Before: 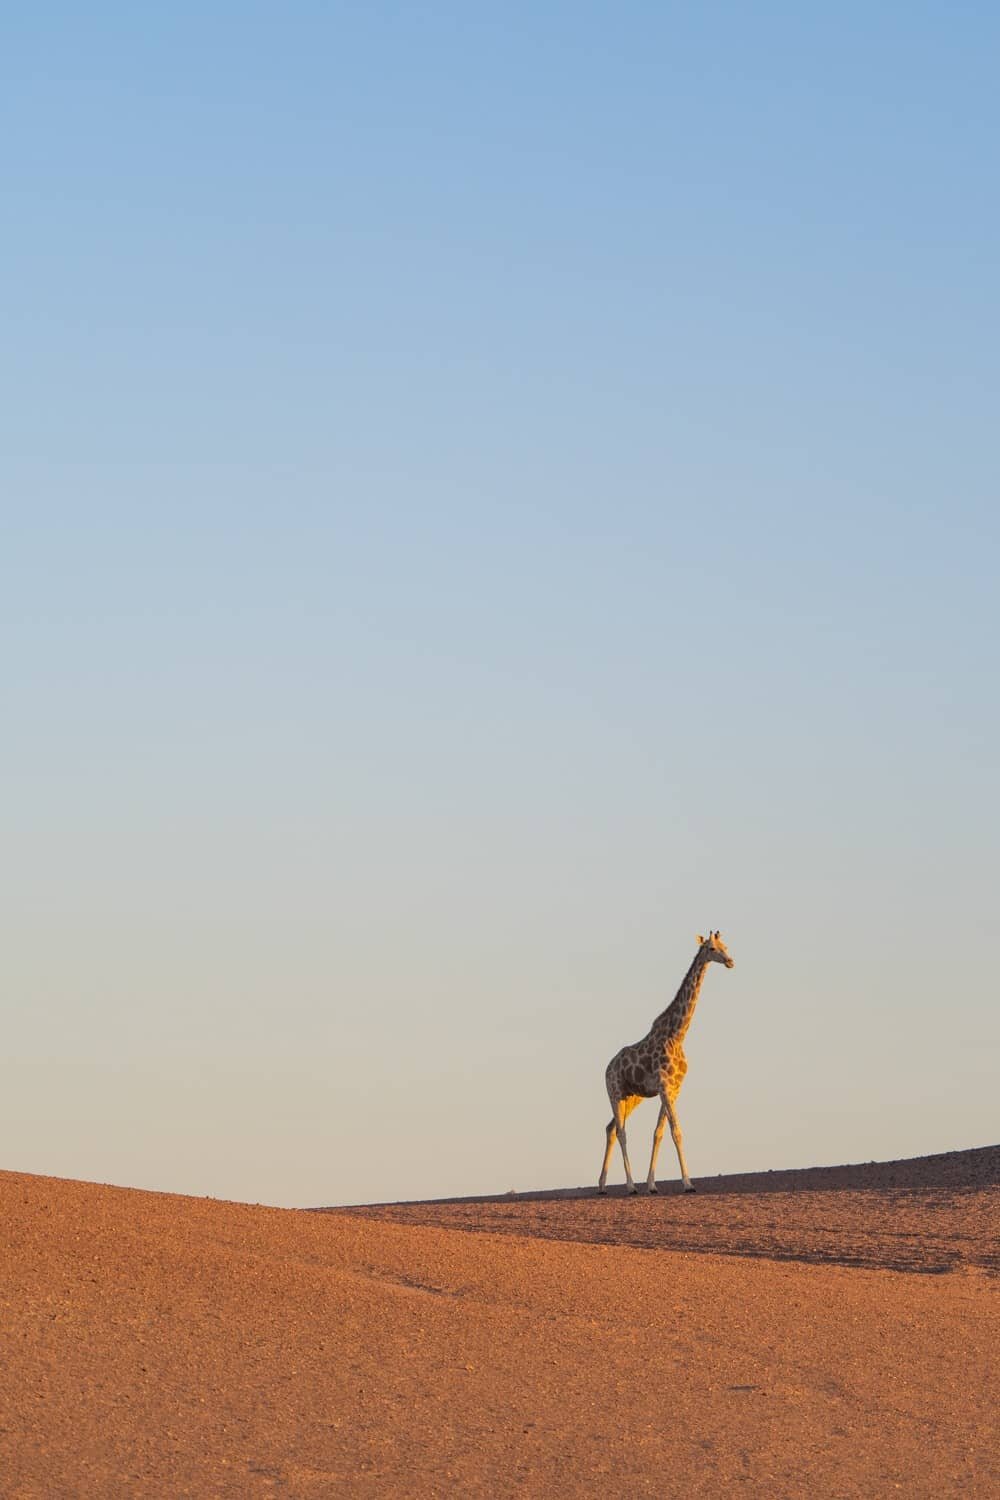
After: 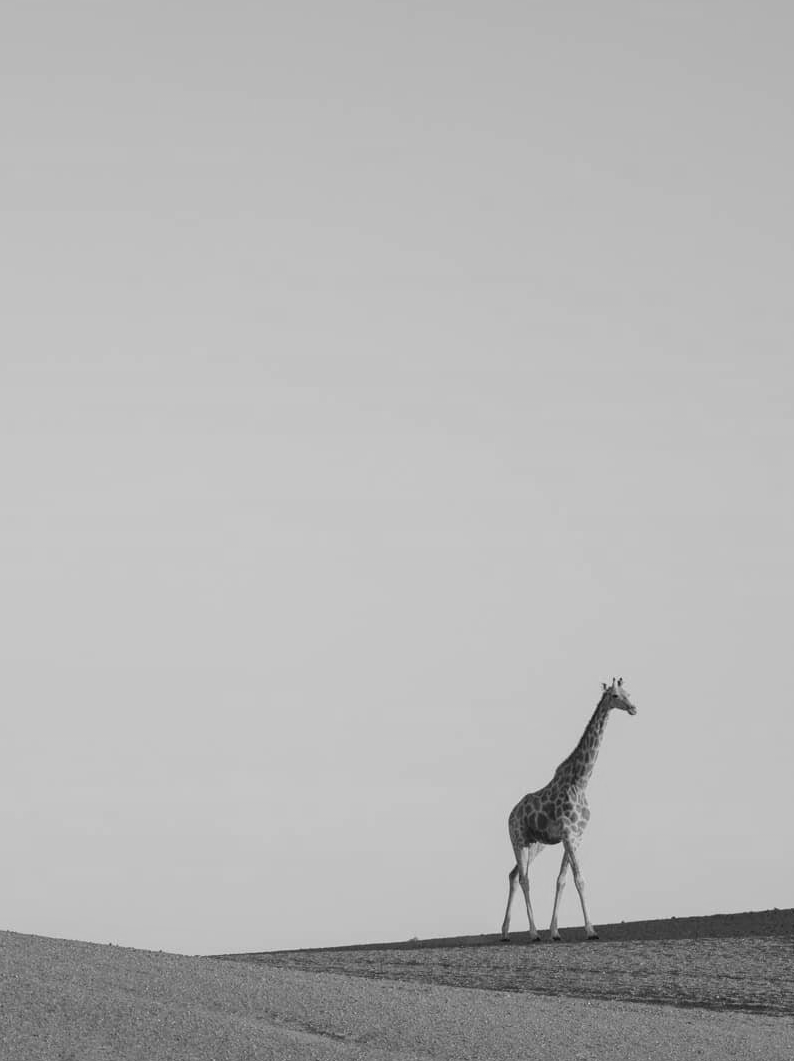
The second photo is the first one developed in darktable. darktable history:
crop: left 9.712%, top 16.928%, right 10.845%, bottom 12.332%
monochrome: on, module defaults
